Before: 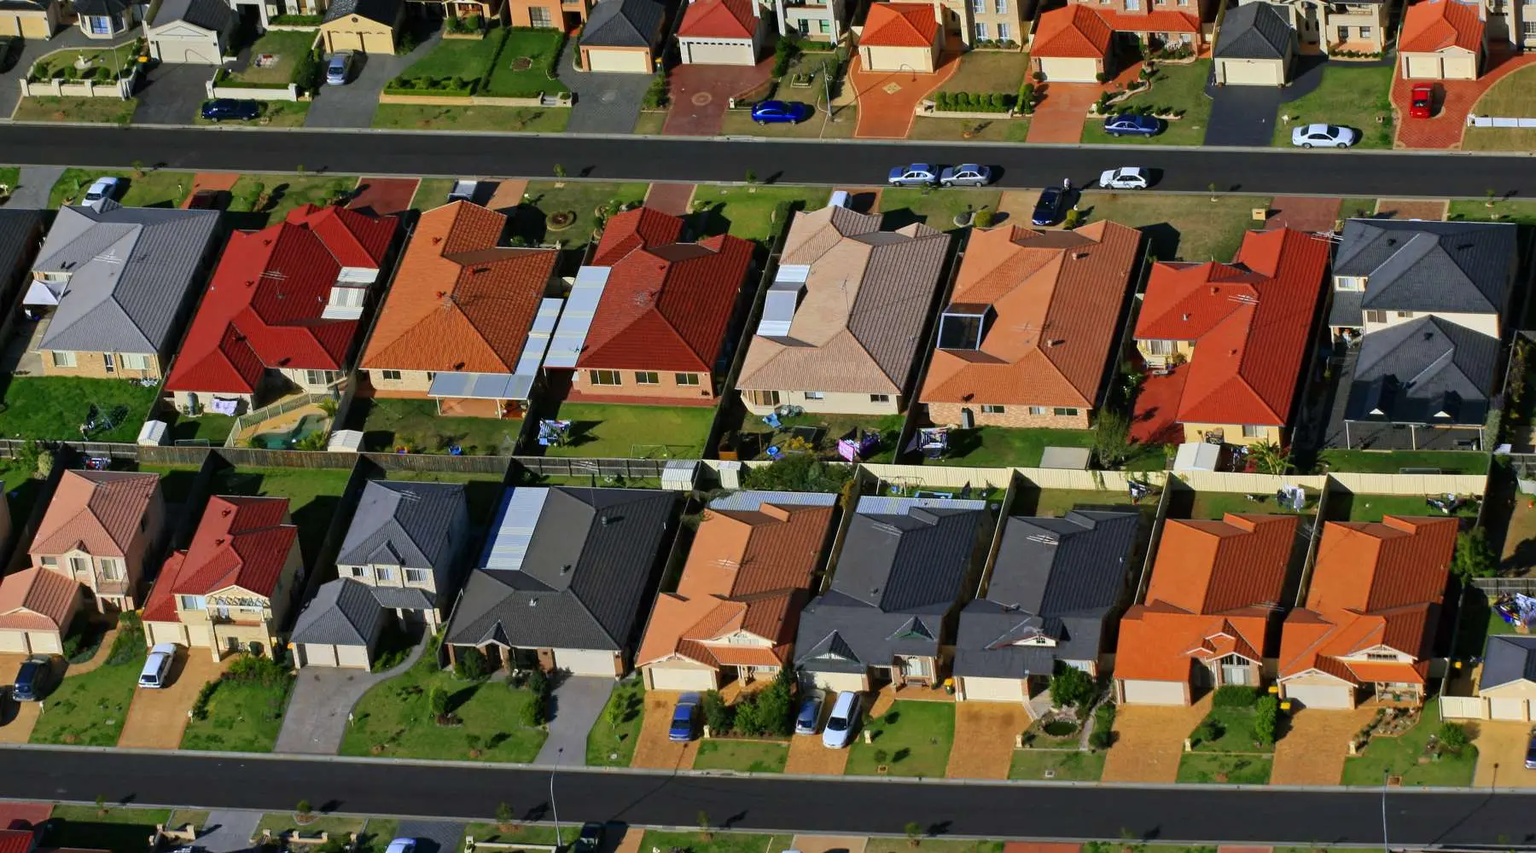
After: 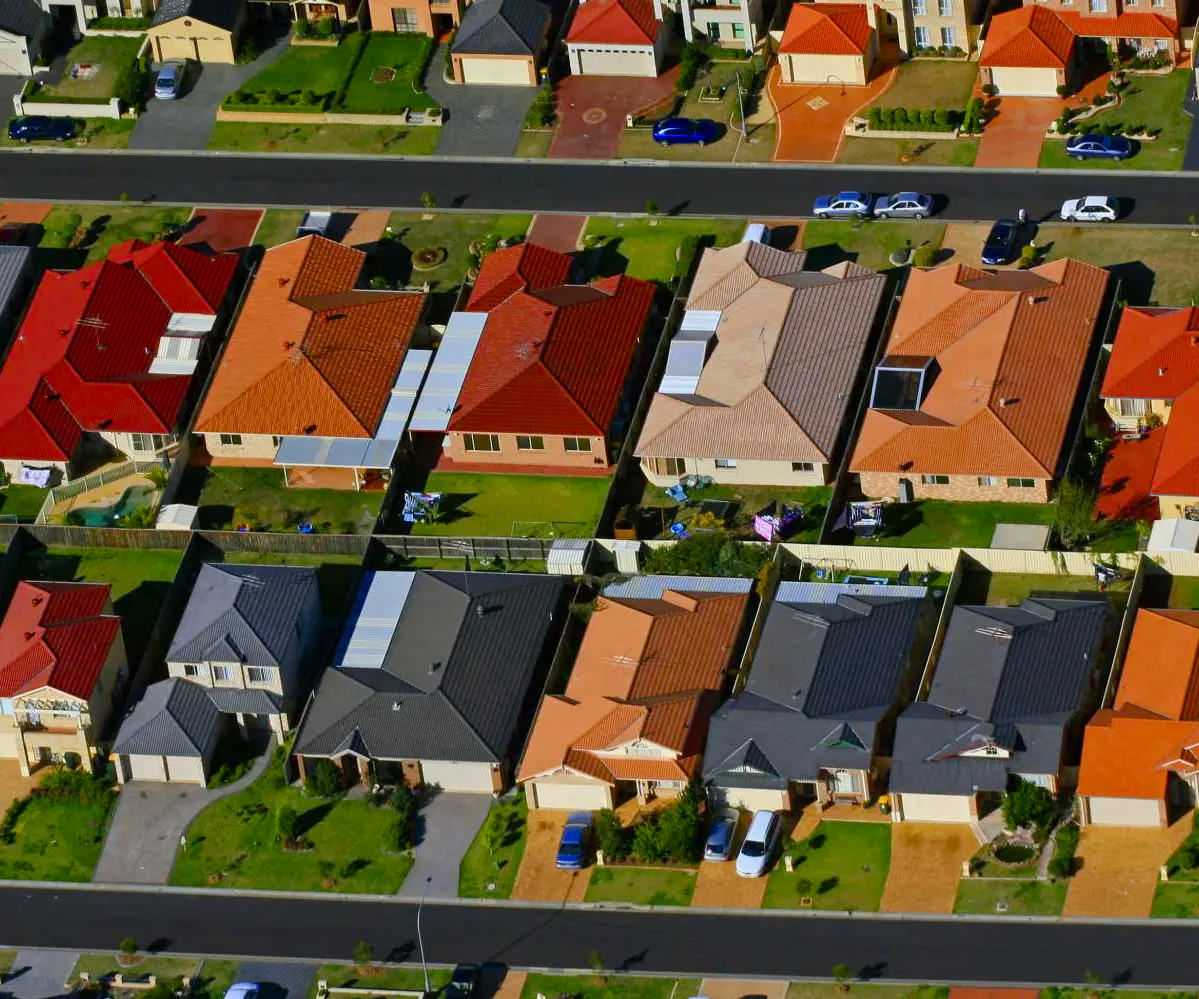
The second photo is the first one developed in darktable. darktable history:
crop and rotate: left 12.673%, right 20.66%
color balance rgb: perceptual saturation grading › global saturation 20%, perceptual saturation grading › highlights -25%, perceptual saturation grading › shadows 25%
